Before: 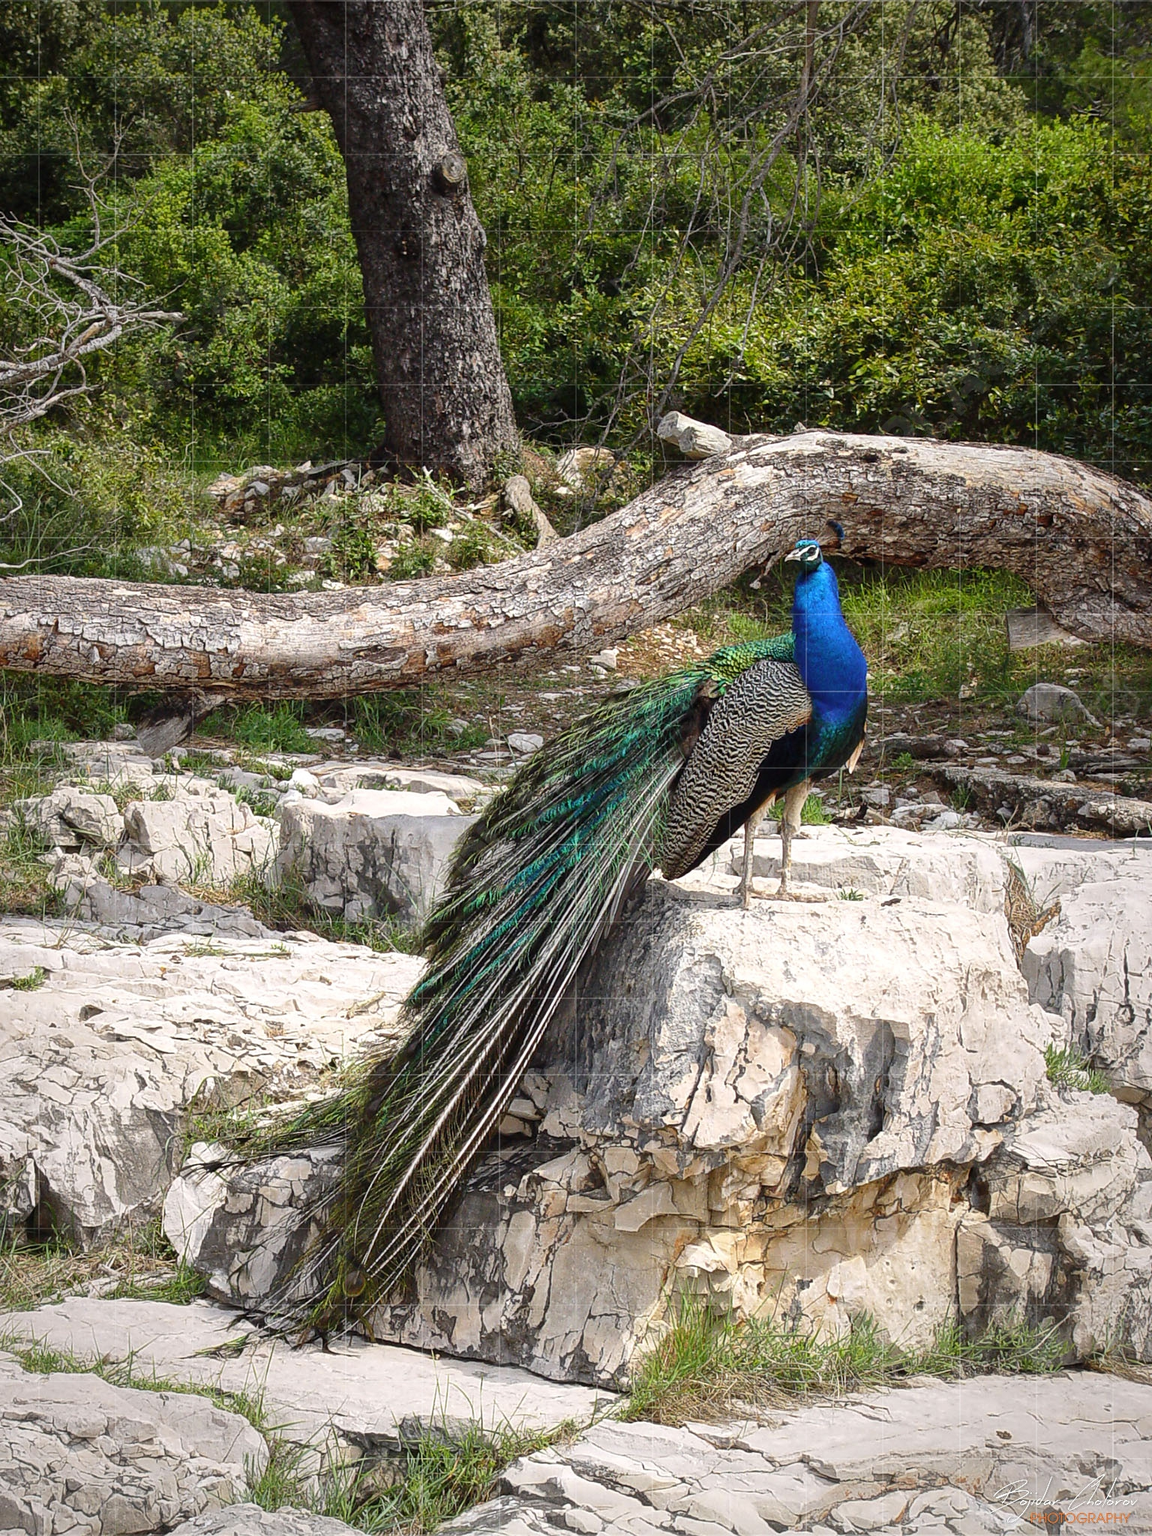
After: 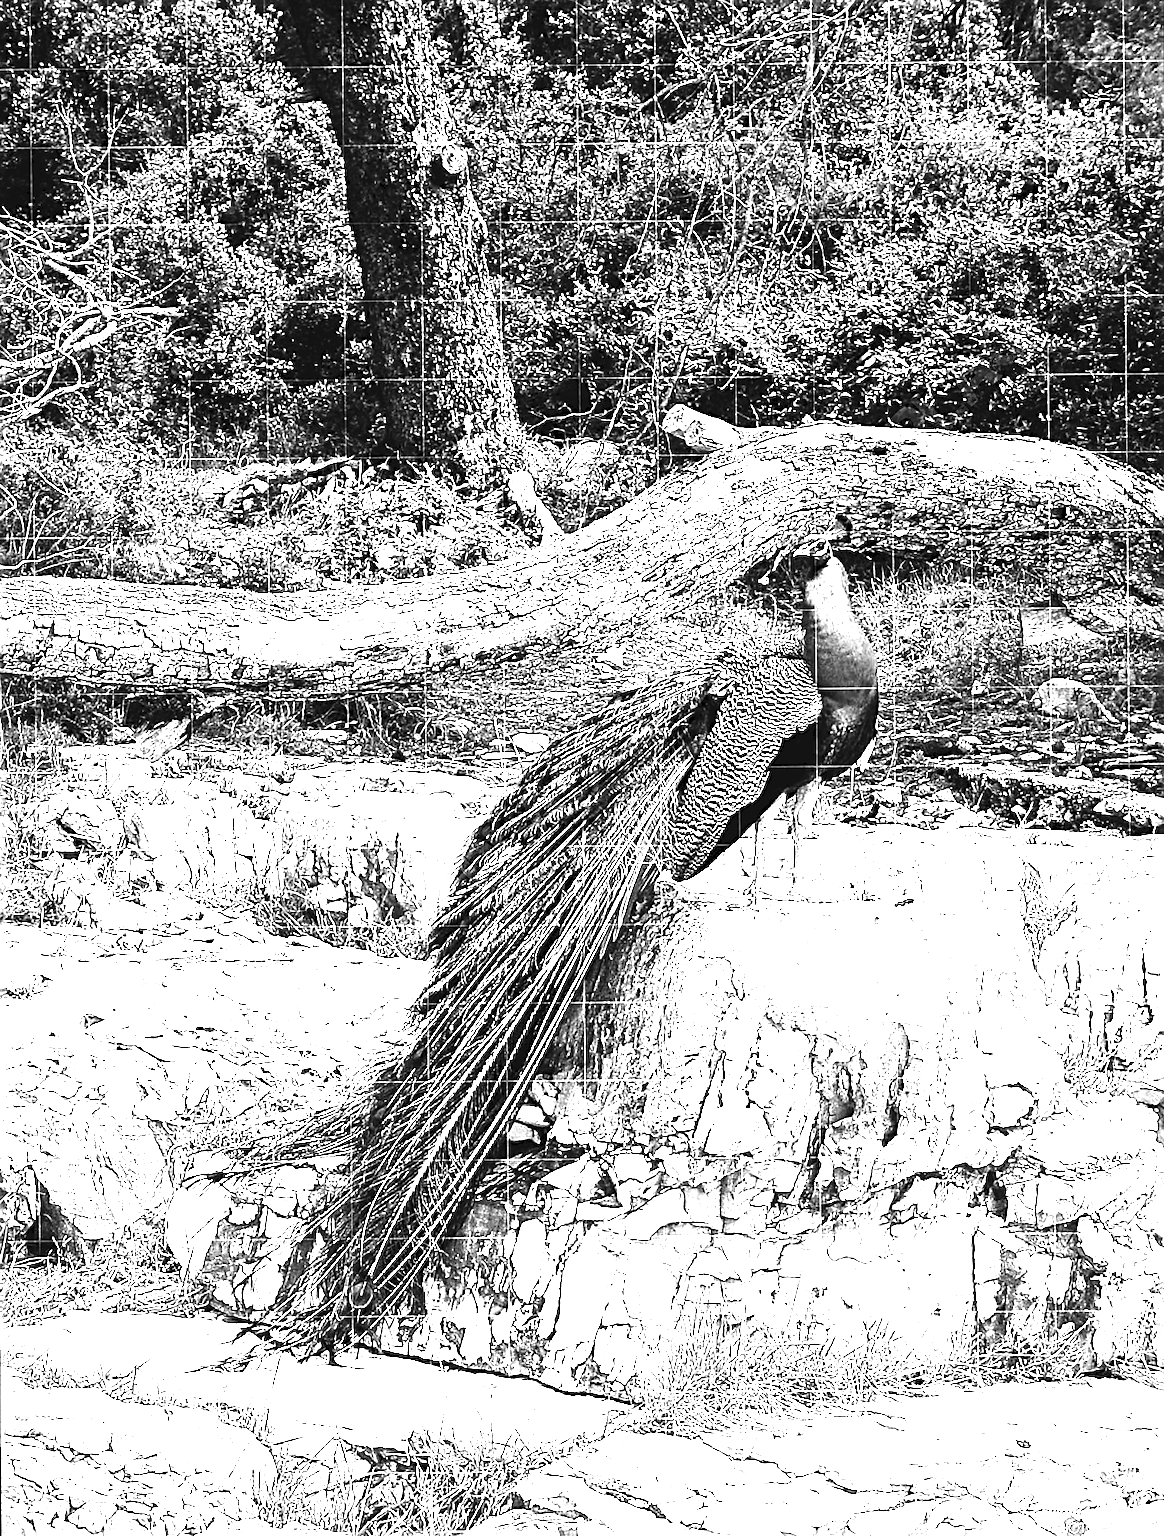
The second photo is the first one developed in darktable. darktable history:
sharpen: radius 3.025, amount 0.757
rotate and perspective: rotation -0.45°, automatic cropping original format, crop left 0.008, crop right 0.992, crop top 0.012, crop bottom 0.988
white balance: red 0.967, blue 1.119, emerald 0.756
tone equalizer: -8 EV -0.75 EV, -7 EV -0.7 EV, -6 EV -0.6 EV, -5 EV -0.4 EV, -3 EV 0.4 EV, -2 EV 0.6 EV, -1 EV 0.7 EV, +0 EV 0.75 EV, edges refinement/feathering 500, mask exposure compensation -1.57 EV, preserve details no
monochrome: a -6.99, b 35.61, size 1.4
color correction: highlights a* -15.58, highlights b* 40, shadows a* -40, shadows b* -26.18
tone curve: curves: ch0 [(0, 0) (0.003, 0.035) (0.011, 0.035) (0.025, 0.035) (0.044, 0.046) (0.069, 0.063) (0.1, 0.084) (0.136, 0.123) (0.177, 0.174) (0.224, 0.232) (0.277, 0.304) (0.335, 0.387) (0.399, 0.476) (0.468, 0.566) (0.543, 0.639) (0.623, 0.714) (0.709, 0.776) (0.801, 0.851) (0.898, 0.921) (1, 1)], preserve colors none
levels: levels [0, 0.281, 0.562]
